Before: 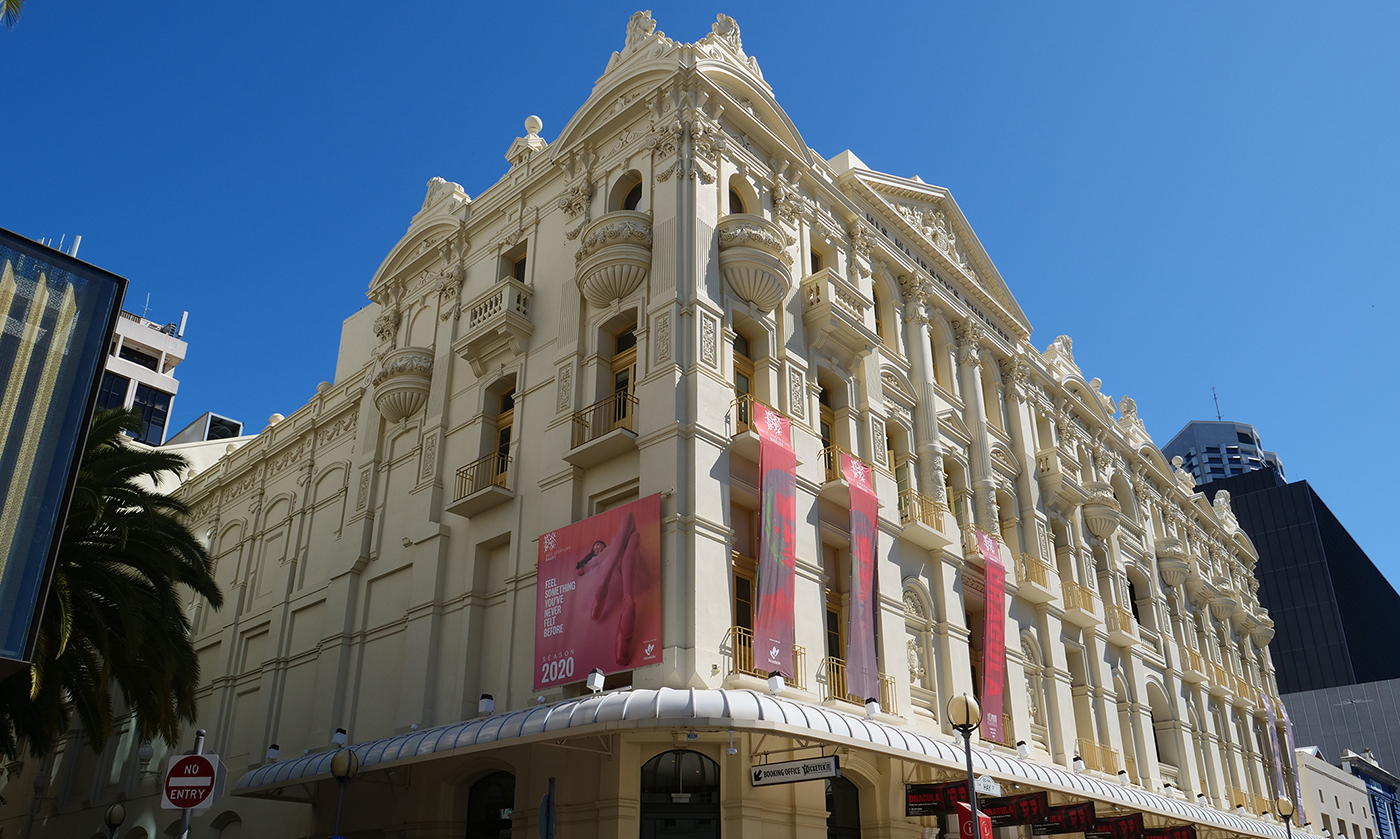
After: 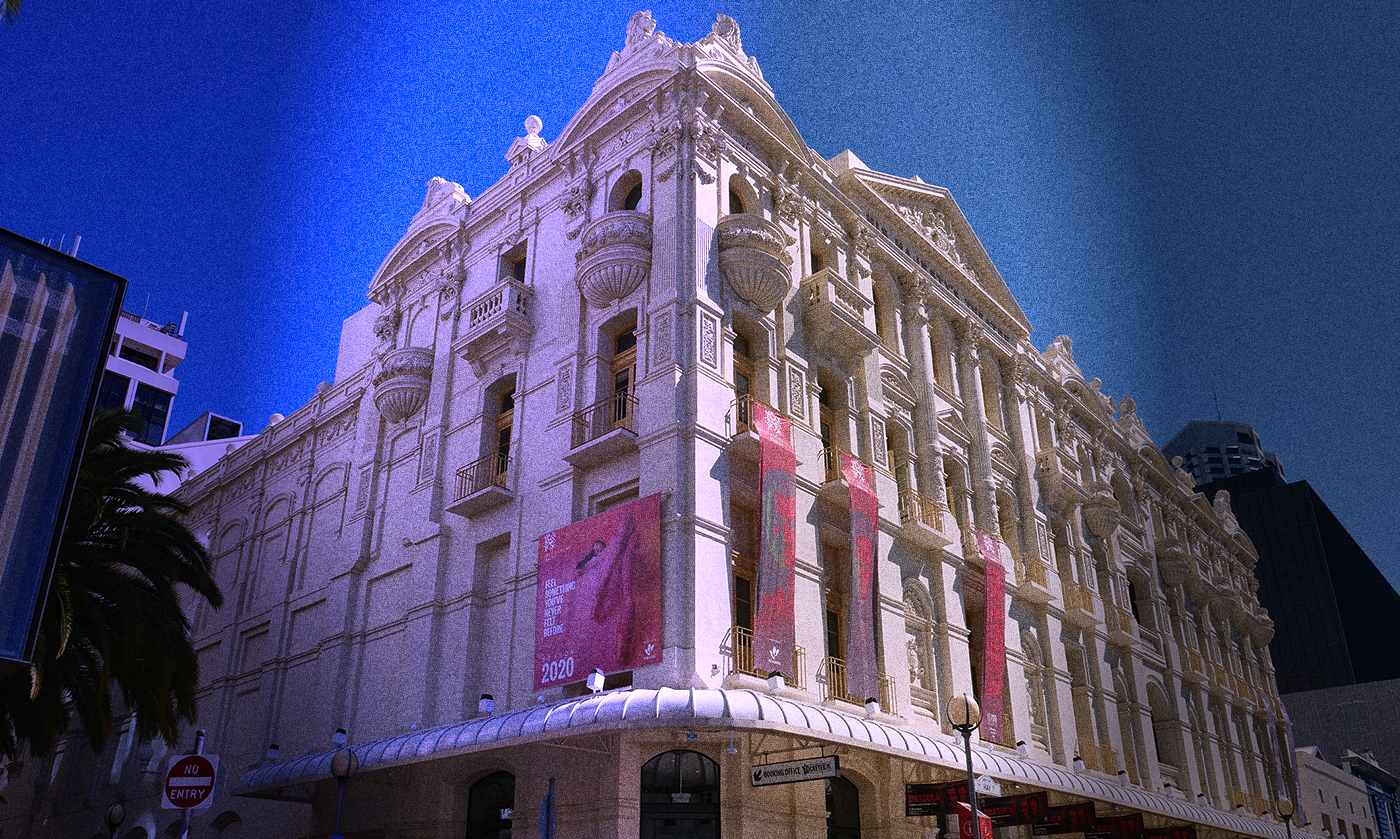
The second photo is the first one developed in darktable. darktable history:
color correction: highlights a* 10.89, highlights b* -12.99
tone curve: curves: ch0 [(0, 0) (0.566, 0.497) (1, 1)], color space Lab, linked channels
vignetting: fall-off radius 31.16%, saturation 0.198, width/height ratio 0.601
grain: coarseness 9.32 ISO, strength 69.23%
graduated density: density -1.08 EV, hardness 97%, rotation 90.5°, hue 244.8°, saturation 66%
sharpen: radius 8, amount 0.279, threshold 100
highlight reconstruction: method clip highlights, clipping threshold 0
shadows and highlights: soften with gaussian
